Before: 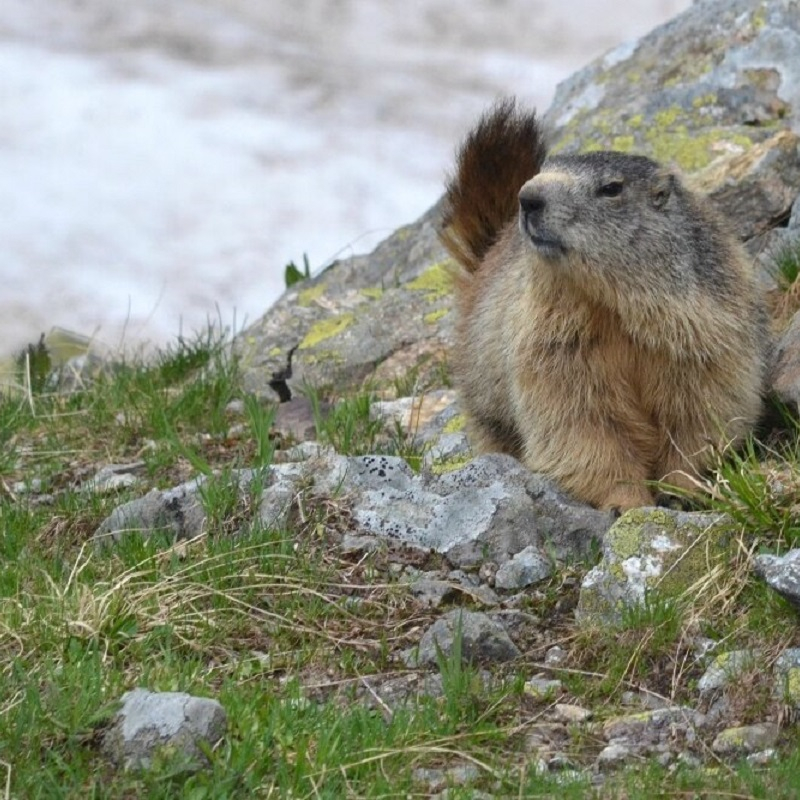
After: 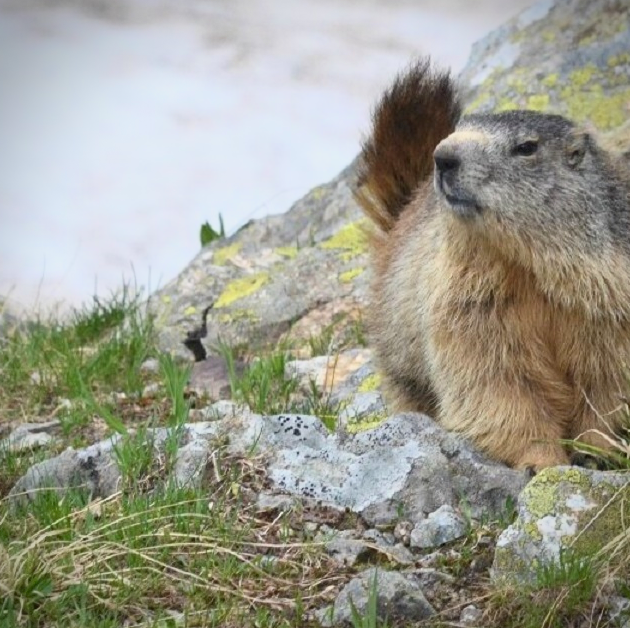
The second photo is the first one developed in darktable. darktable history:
vignetting: fall-off radius 60.89%, brightness -0.556, saturation -0.003, dithering 8-bit output
crop and rotate: left 10.662%, top 5.15%, right 10.473%, bottom 16.341%
base curve: curves: ch0 [(0, 0) (0.088, 0.125) (0.176, 0.251) (0.354, 0.501) (0.613, 0.749) (1, 0.877)], preserve colors average RGB
